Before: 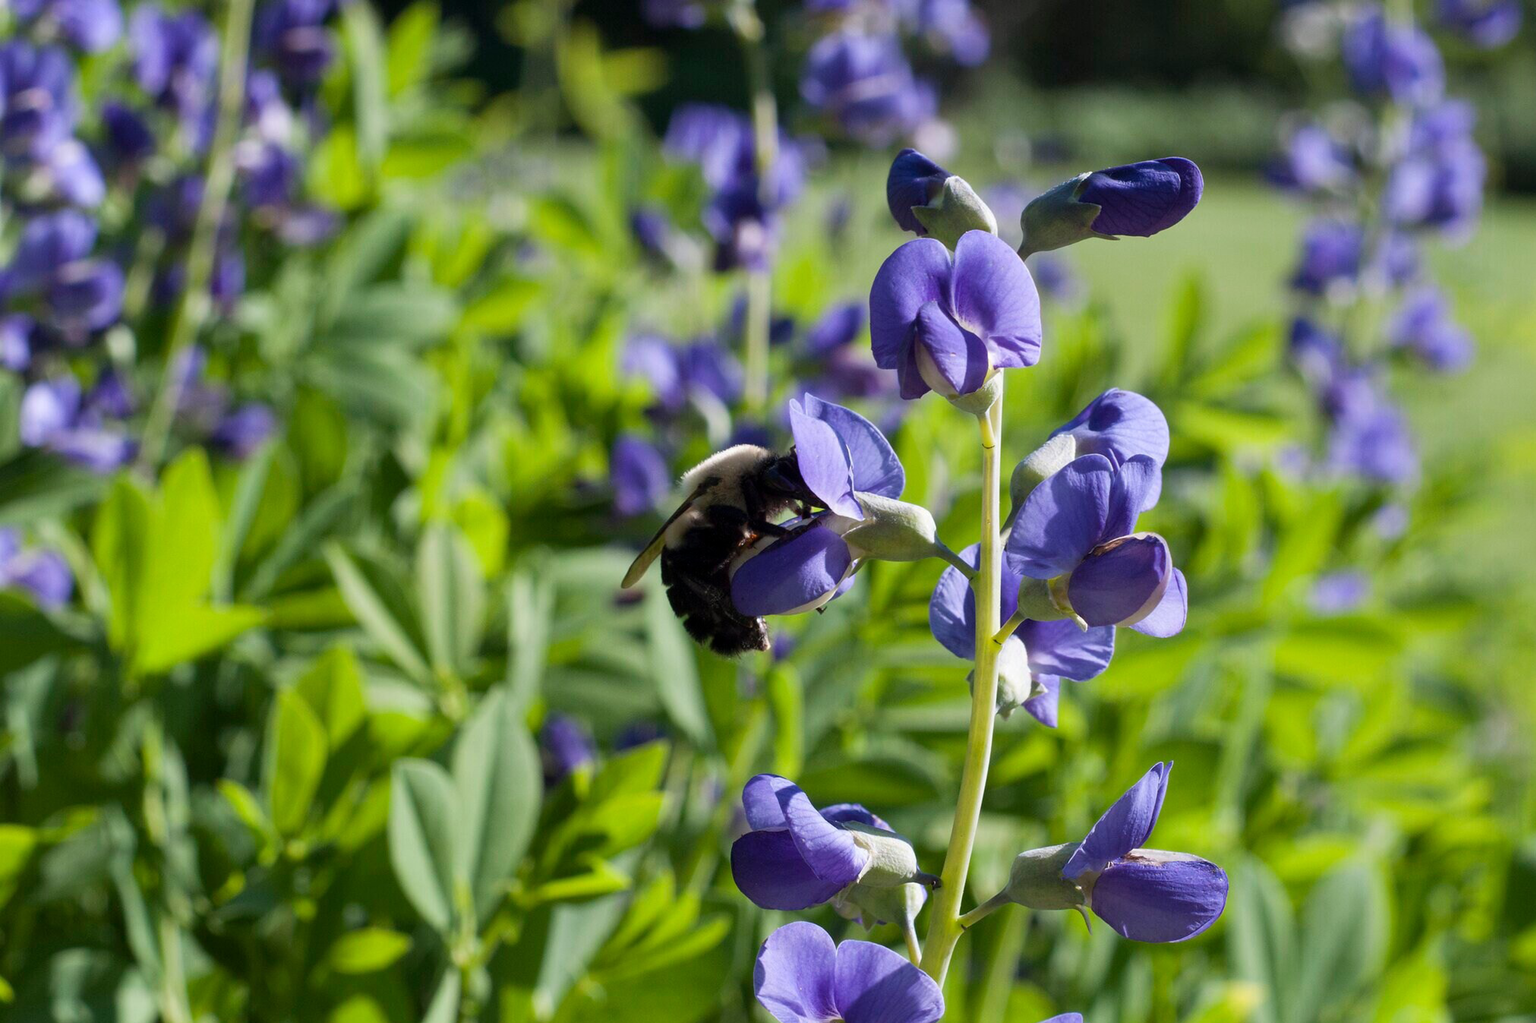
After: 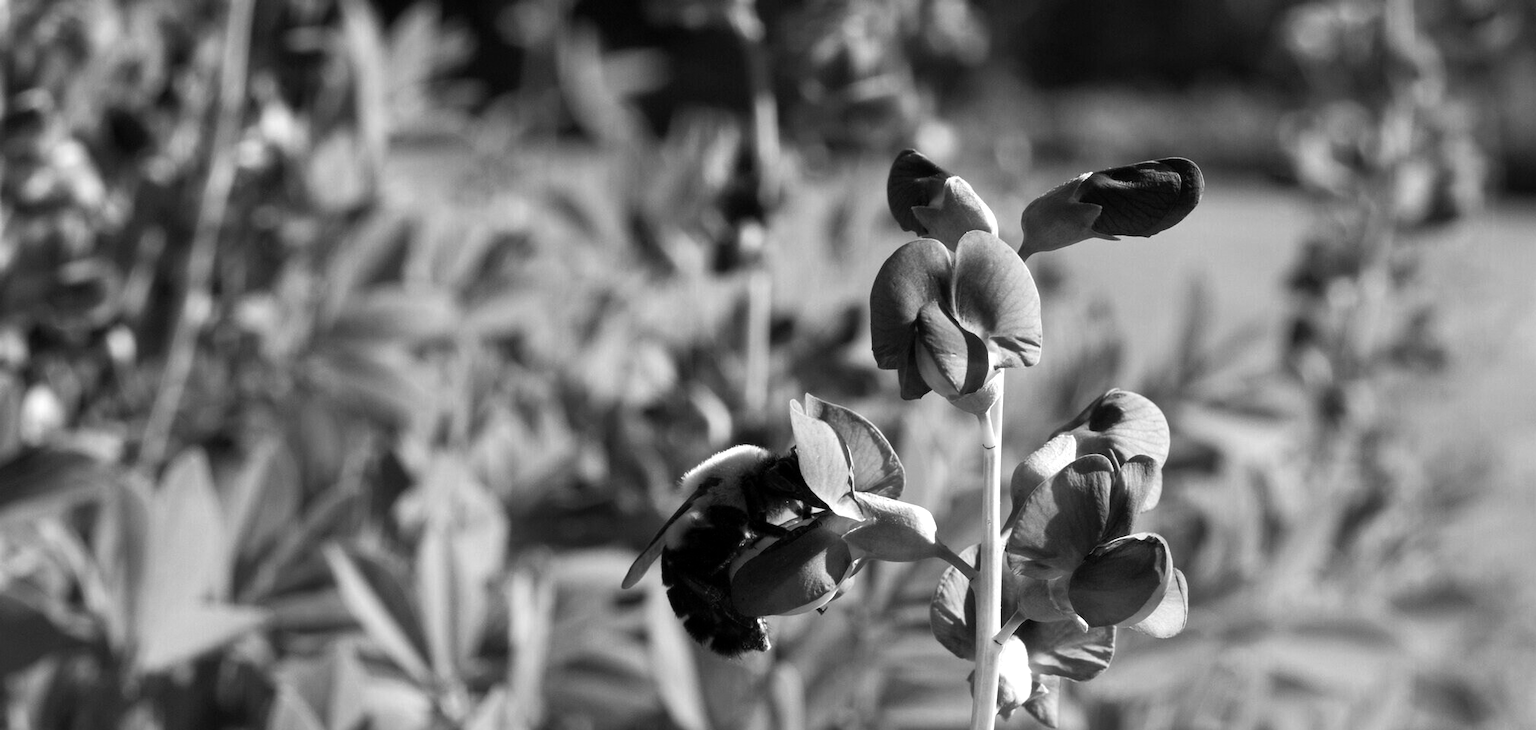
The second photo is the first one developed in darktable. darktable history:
color correction: highlights a* 10.12, highlights b* 39.04, shadows a* 14.62, shadows b* 3.37
monochrome: on, module defaults
crop: bottom 28.576%
color balance rgb: perceptual saturation grading › highlights -29.58%, perceptual saturation grading › mid-tones 29.47%, perceptual saturation grading › shadows 59.73%, perceptual brilliance grading › global brilliance -17.79%, perceptual brilliance grading › highlights 28.73%, global vibrance 15.44%
